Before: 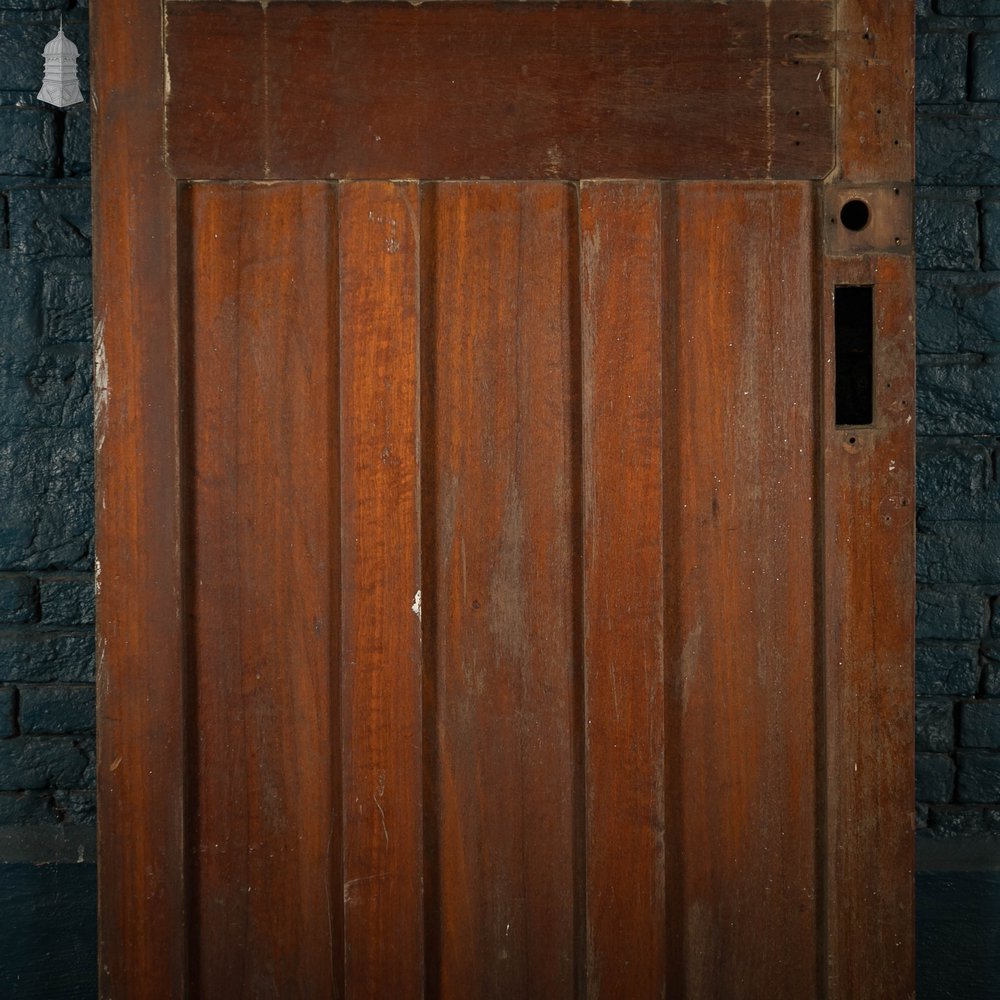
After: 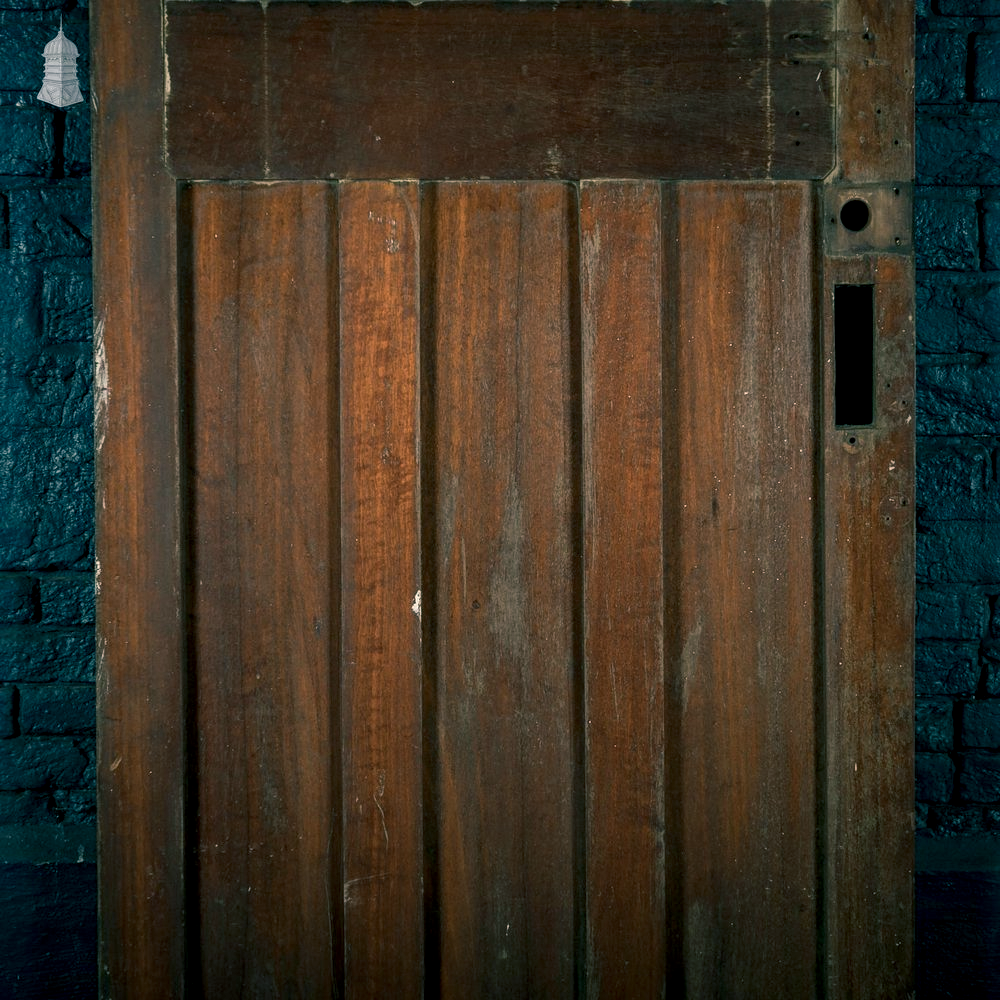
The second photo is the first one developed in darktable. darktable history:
local contrast: highlights 62%, detail 143%, midtone range 0.428
color balance rgb: shadows lift › luminance -28.77%, shadows lift › chroma 10.057%, shadows lift › hue 227.7°, linear chroma grading › shadows -1.8%, linear chroma grading › highlights -14.203%, linear chroma grading › global chroma -9.549%, linear chroma grading › mid-tones -10.417%, perceptual saturation grading › global saturation 19.512%, global vibrance 20%
exposure: black level correction 0.001, compensate exposure bias true, compensate highlight preservation false
